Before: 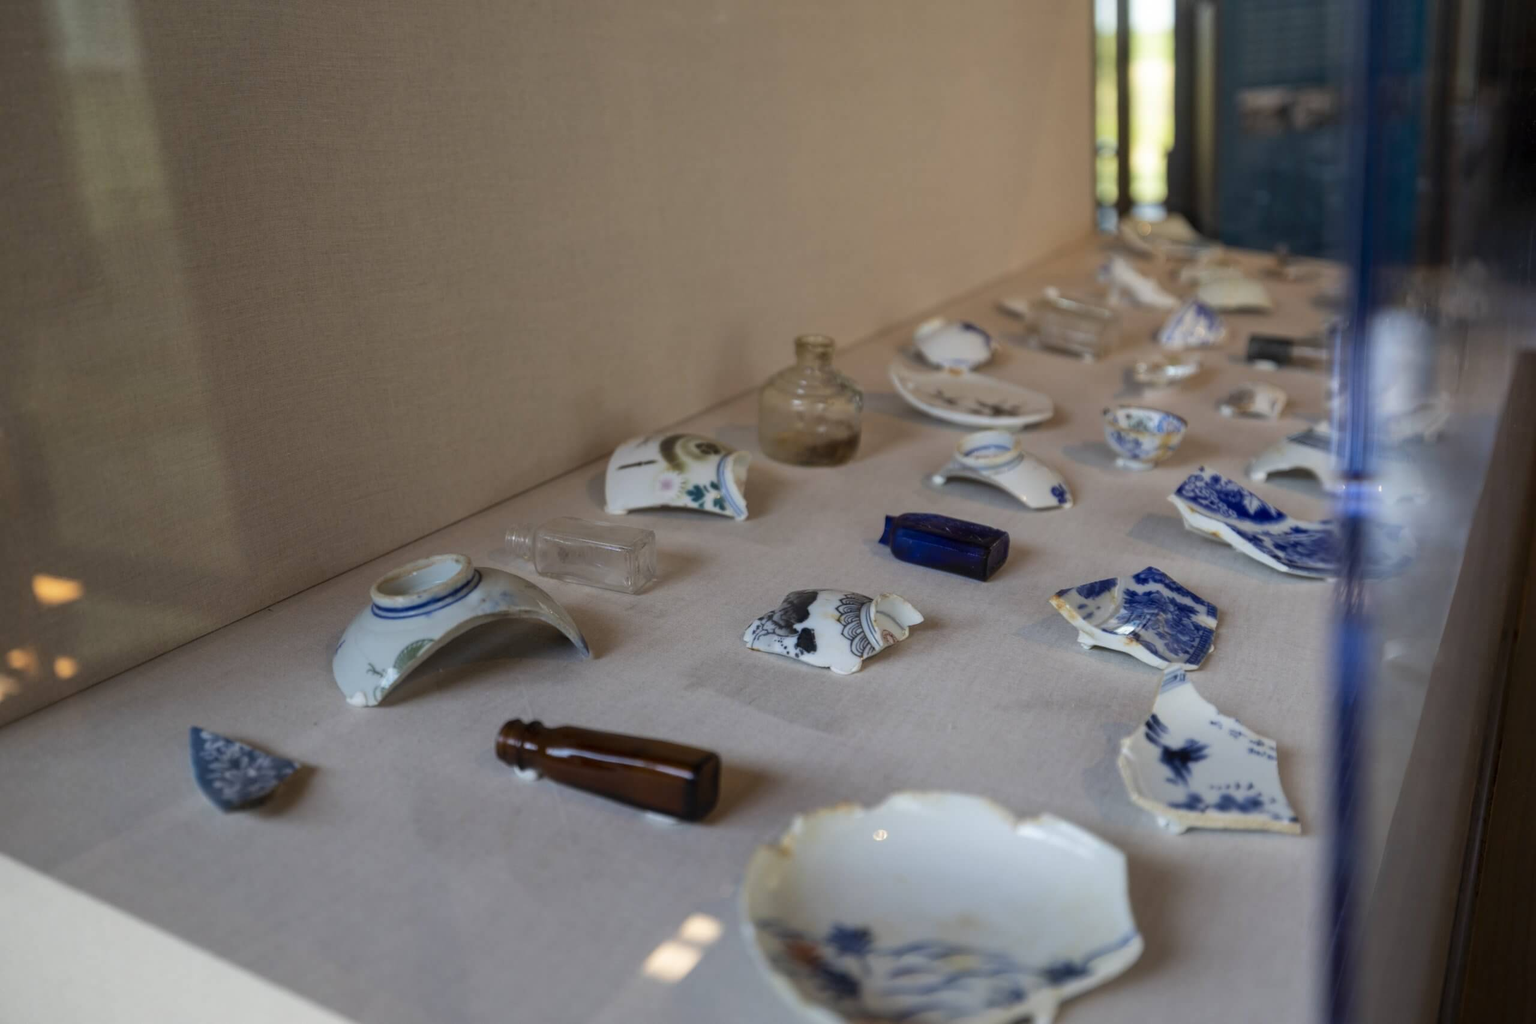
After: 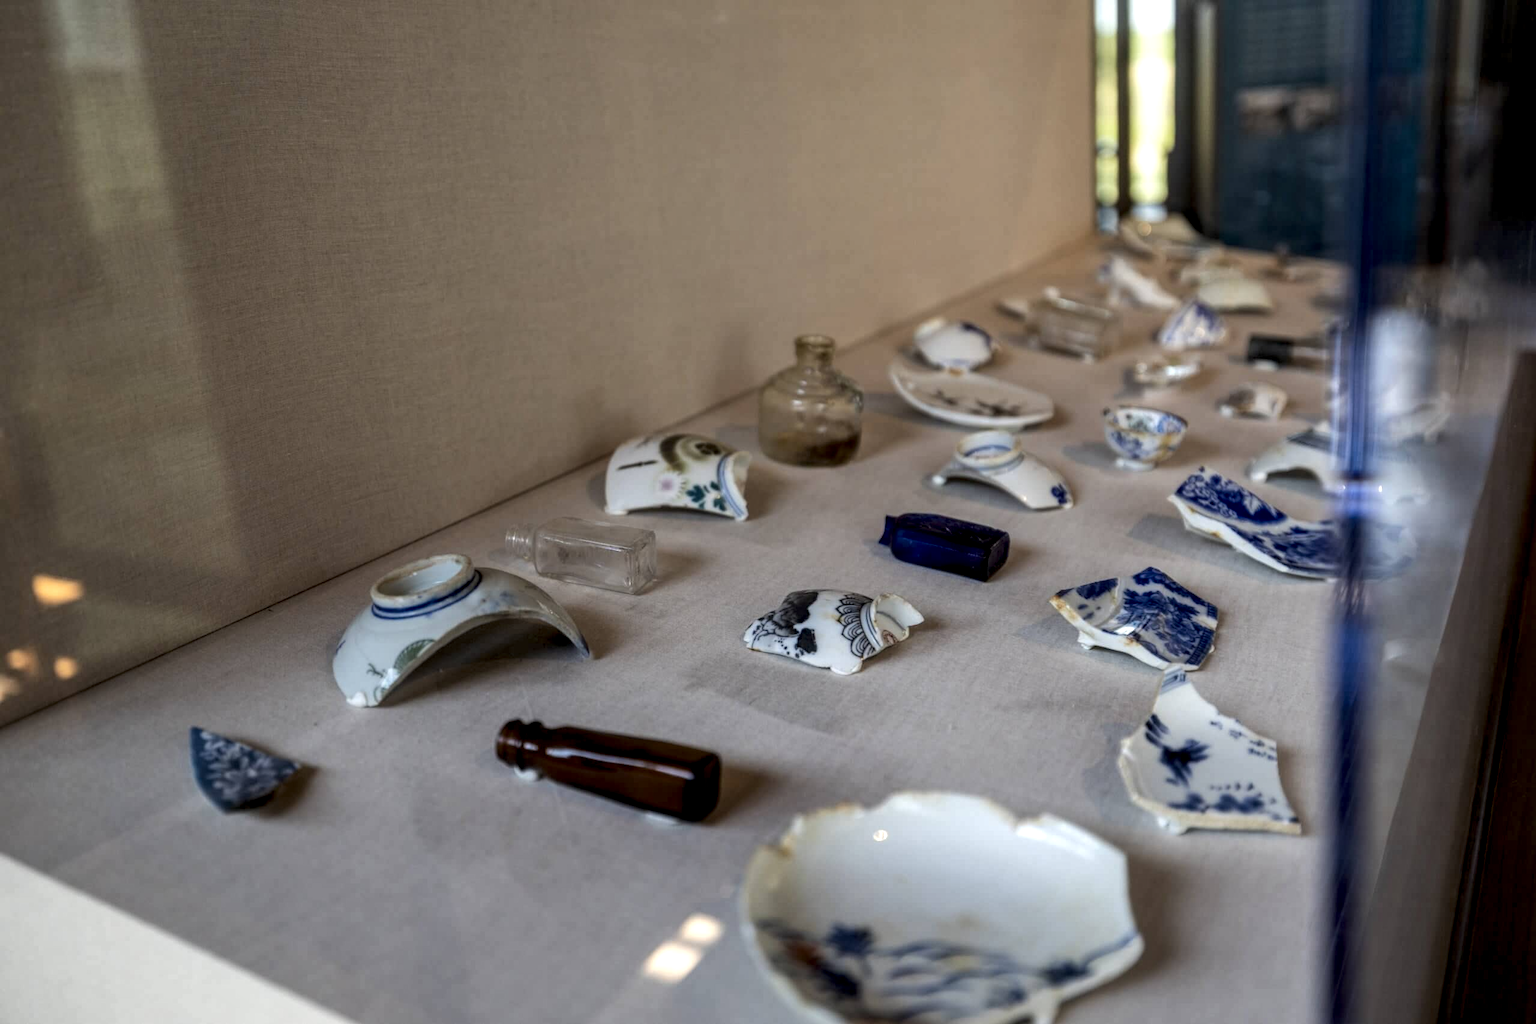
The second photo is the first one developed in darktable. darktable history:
tone equalizer: edges refinement/feathering 500, mask exposure compensation -1.57 EV, preserve details no
local contrast: highlights 60%, shadows 59%, detail 160%
